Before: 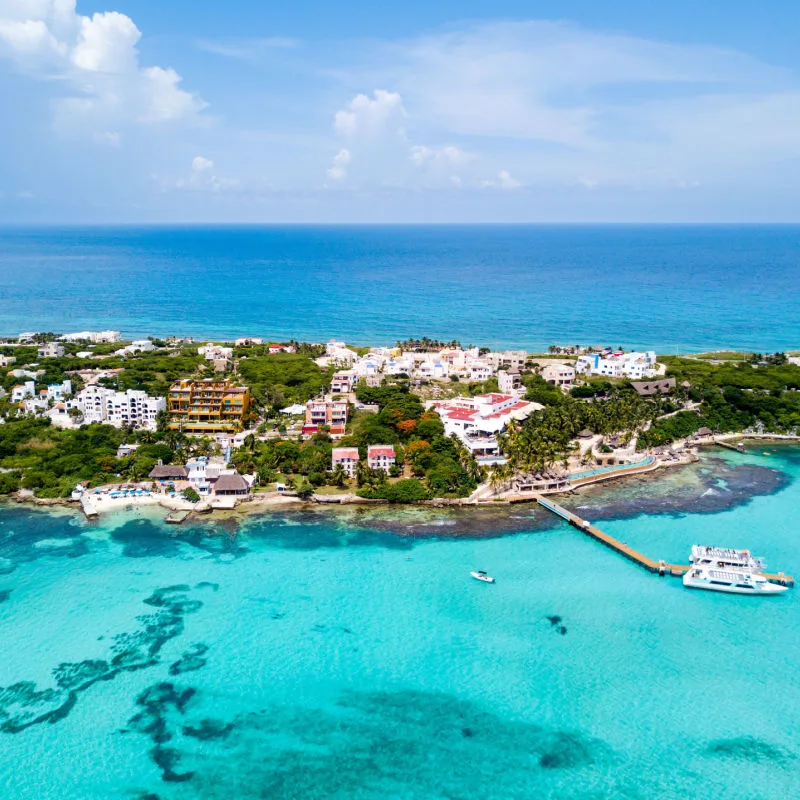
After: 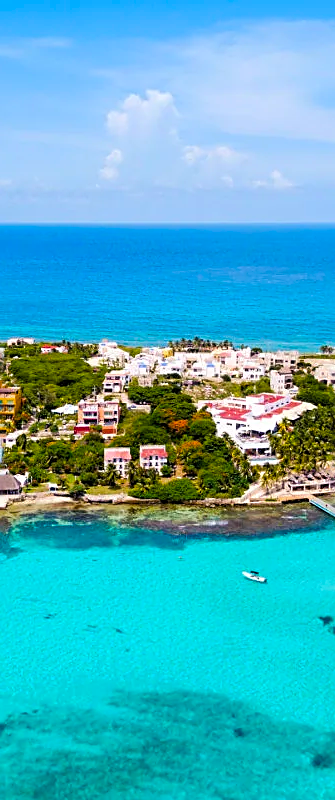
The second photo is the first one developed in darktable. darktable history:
crop: left 28.574%, right 29.447%
sharpen: on, module defaults
color balance rgb: linear chroma grading › global chroma 13.201%, perceptual saturation grading › global saturation 9.793%, global vibrance 20%
